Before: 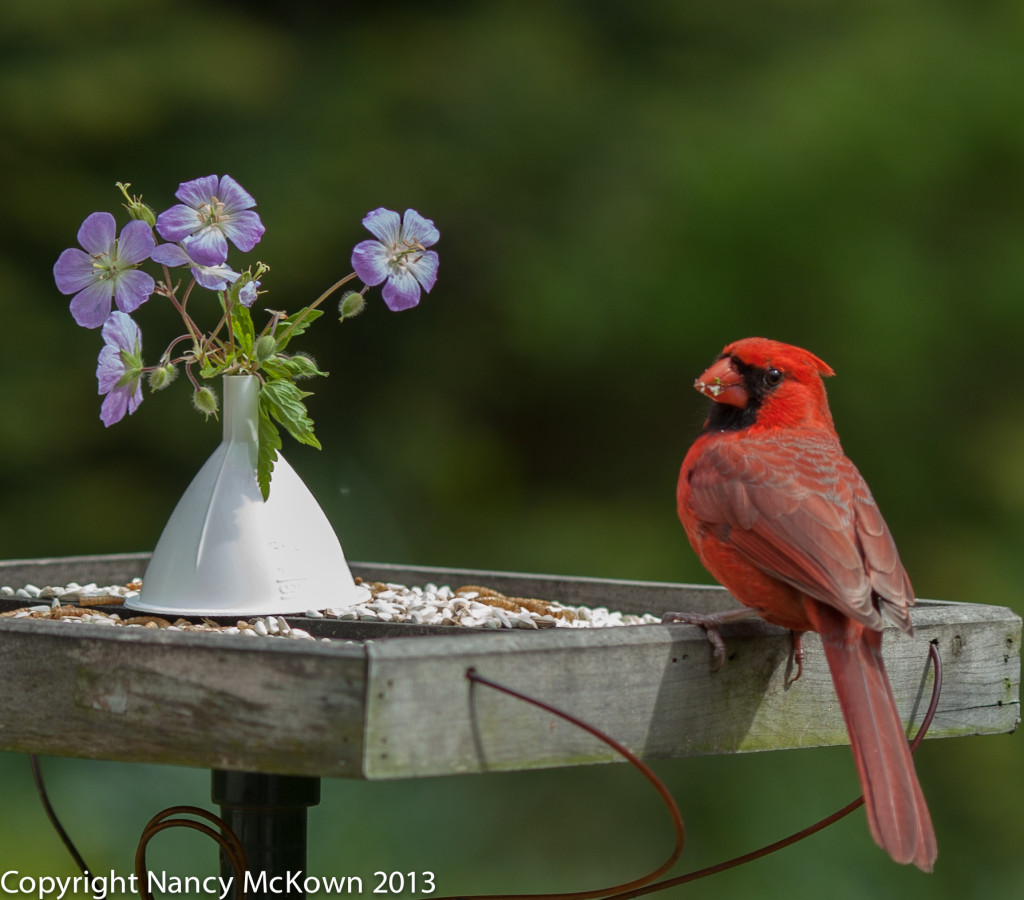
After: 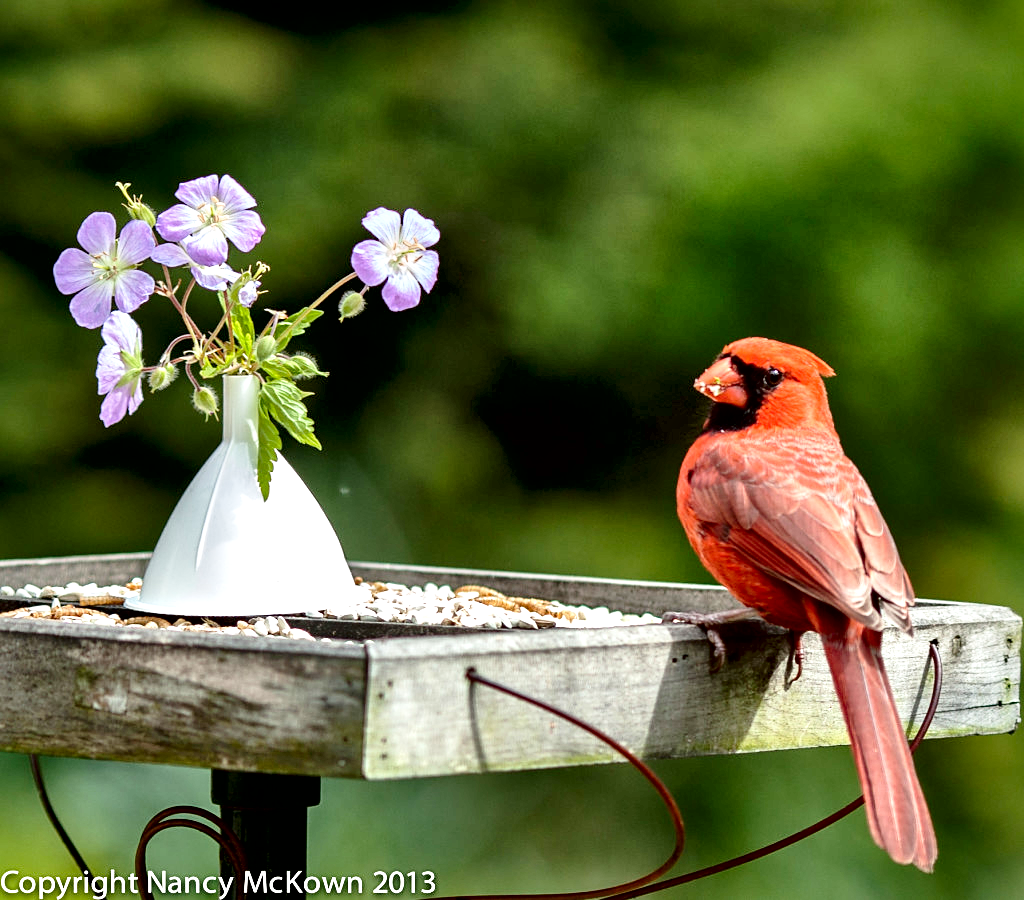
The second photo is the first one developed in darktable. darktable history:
sharpen: amount 0.2
local contrast: mode bilateral grid, contrast 44, coarseness 69, detail 214%, midtone range 0.2
base curve: curves: ch0 [(0, 0) (0.012, 0.01) (0.073, 0.168) (0.31, 0.711) (0.645, 0.957) (1, 1)], preserve colors none
